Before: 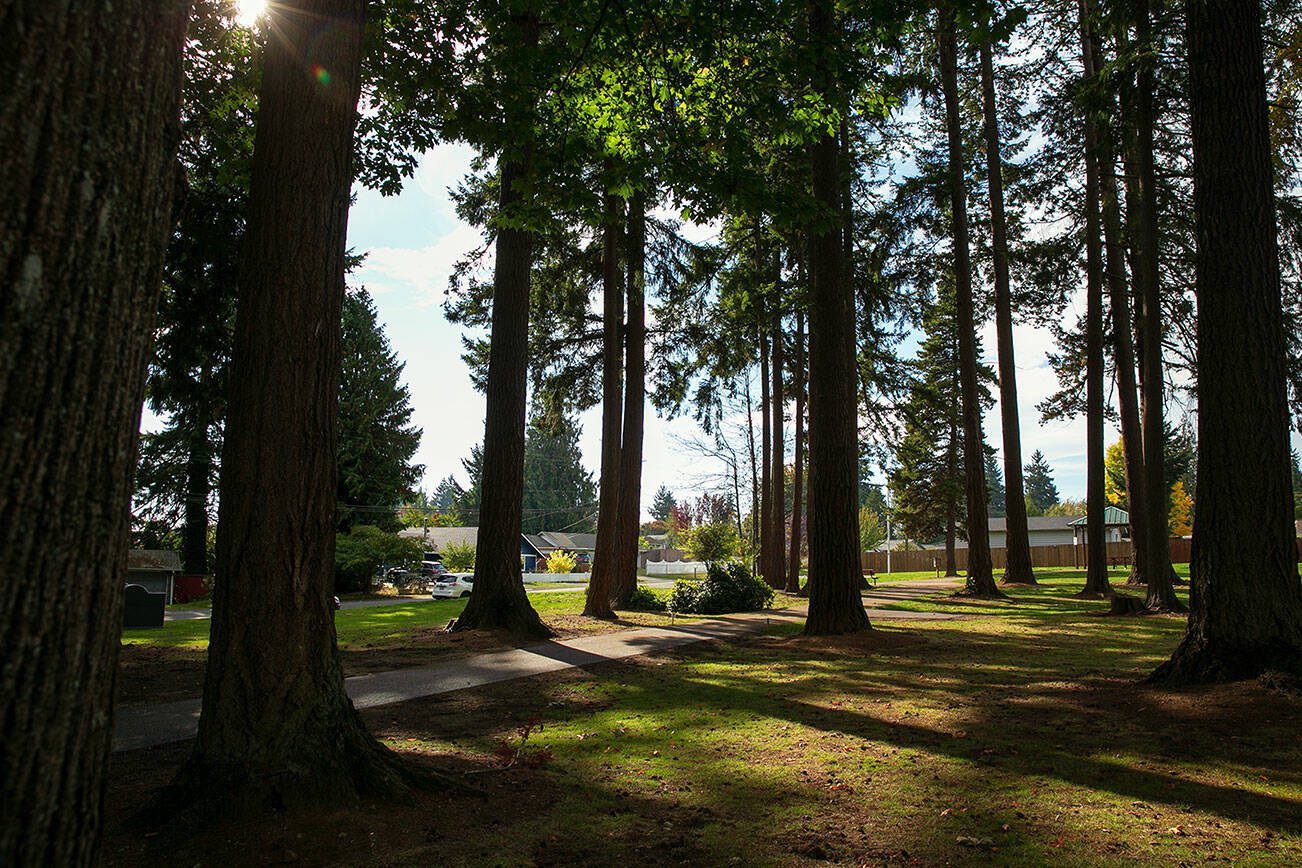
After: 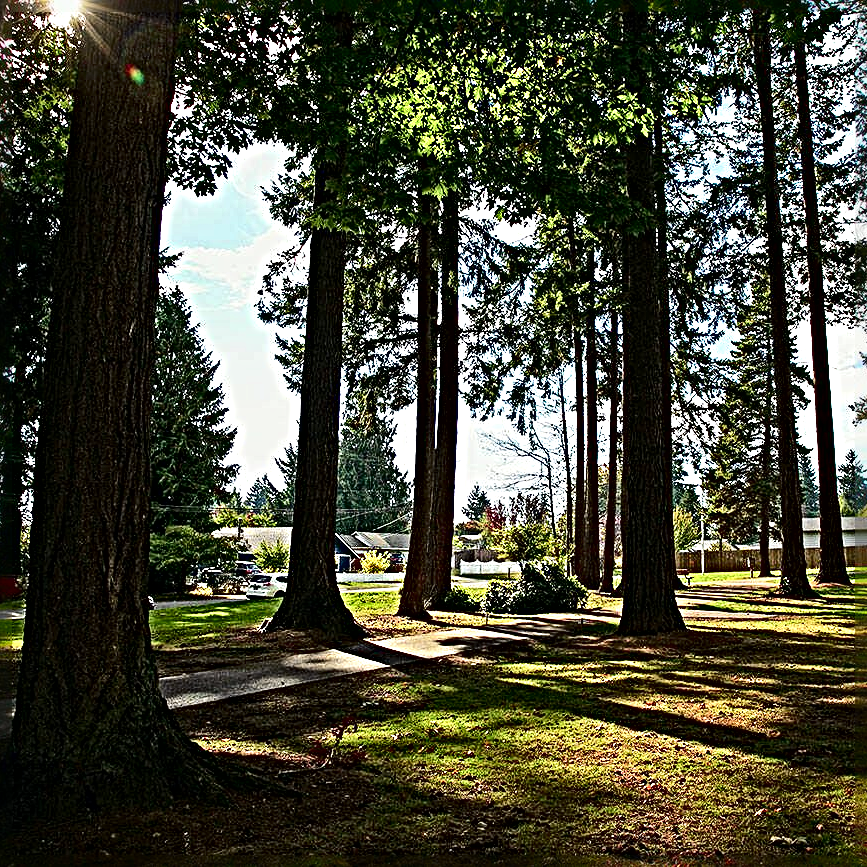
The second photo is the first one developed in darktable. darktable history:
crop and rotate: left 14.436%, right 18.898%
tone curve: curves: ch0 [(0, 0) (0.126, 0.086) (0.338, 0.327) (0.494, 0.55) (0.703, 0.762) (1, 1)]; ch1 [(0, 0) (0.346, 0.324) (0.45, 0.431) (0.5, 0.5) (0.522, 0.517) (0.55, 0.578) (1, 1)]; ch2 [(0, 0) (0.44, 0.424) (0.501, 0.499) (0.554, 0.563) (0.622, 0.667) (0.707, 0.746) (1, 1)], color space Lab, independent channels, preserve colors none
tone equalizer: on, module defaults
sharpen: radius 6.3, amount 1.8, threshold 0
